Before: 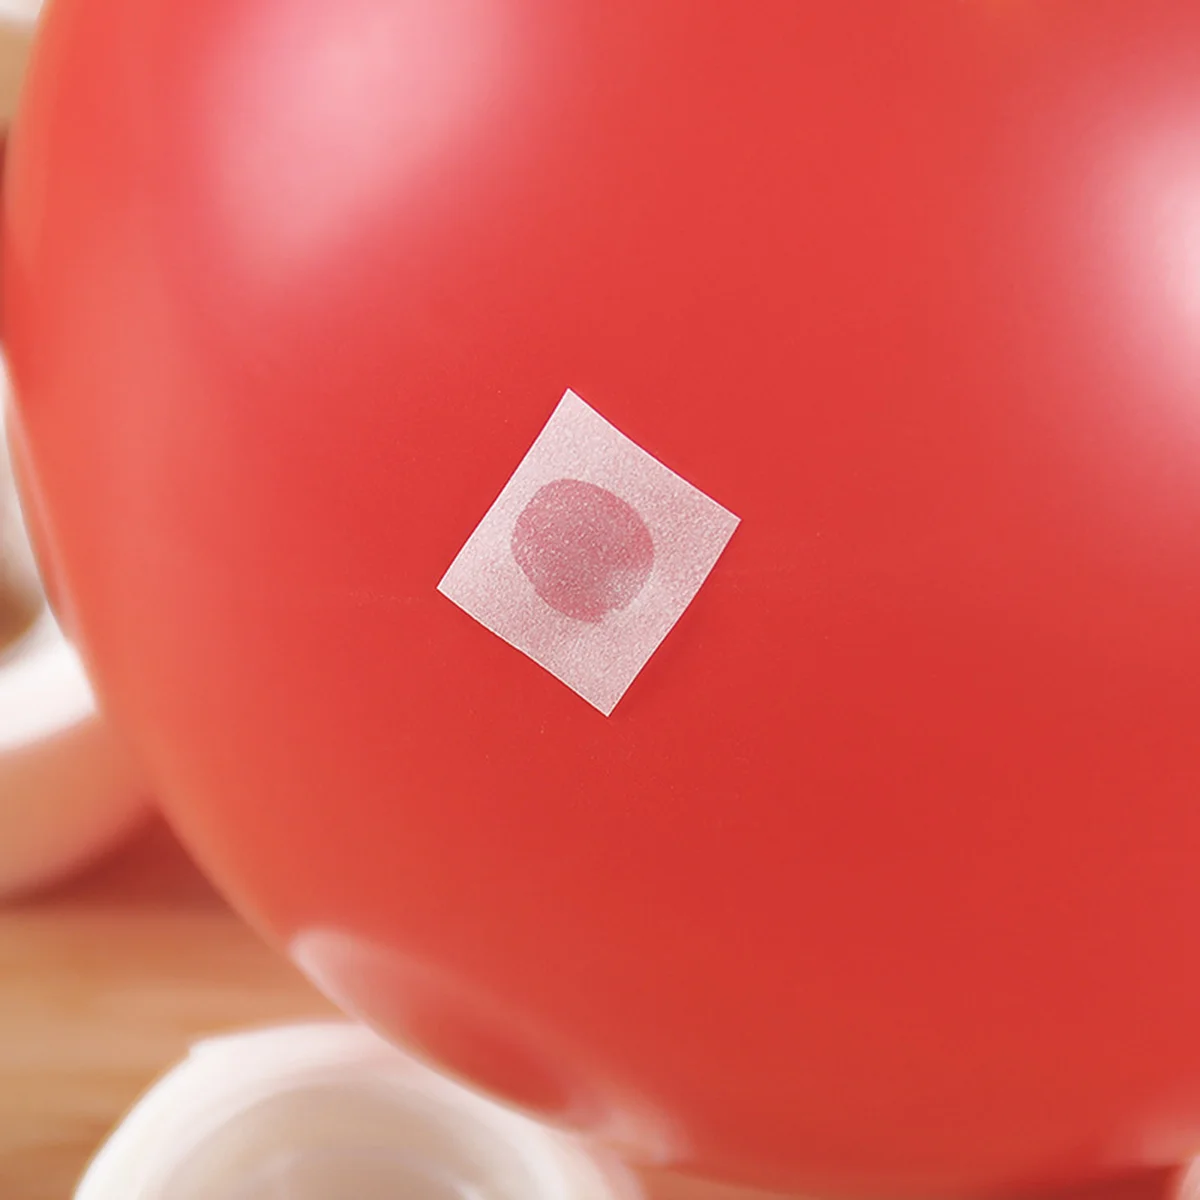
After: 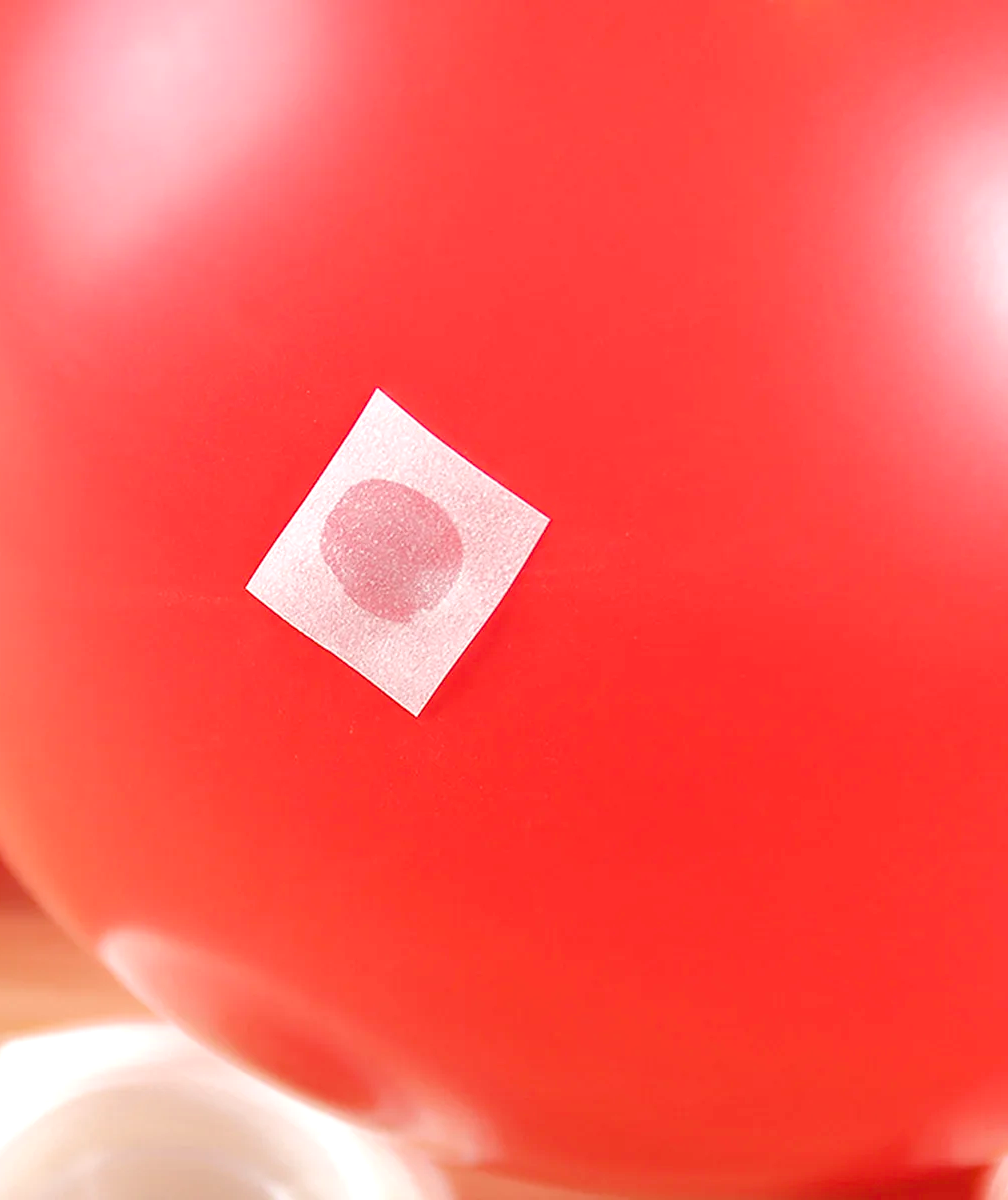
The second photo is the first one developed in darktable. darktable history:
exposure: black level correction 0.001, exposure 0.498 EV, compensate exposure bias true, compensate highlight preservation false
crop: left 15.92%
color balance rgb: global offset › hue 172.21°, perceptual saturation grading › global saturation 20%, perceptual saturation grading › highlights -25.304%, perceptual saturation grading › shadows 25.463%, perceptual brilliance grading › global brilliance 2.958%, perceptual brilliance grading › highlights -2.812%, perceptual brilliance grading › shadows 2.609%
